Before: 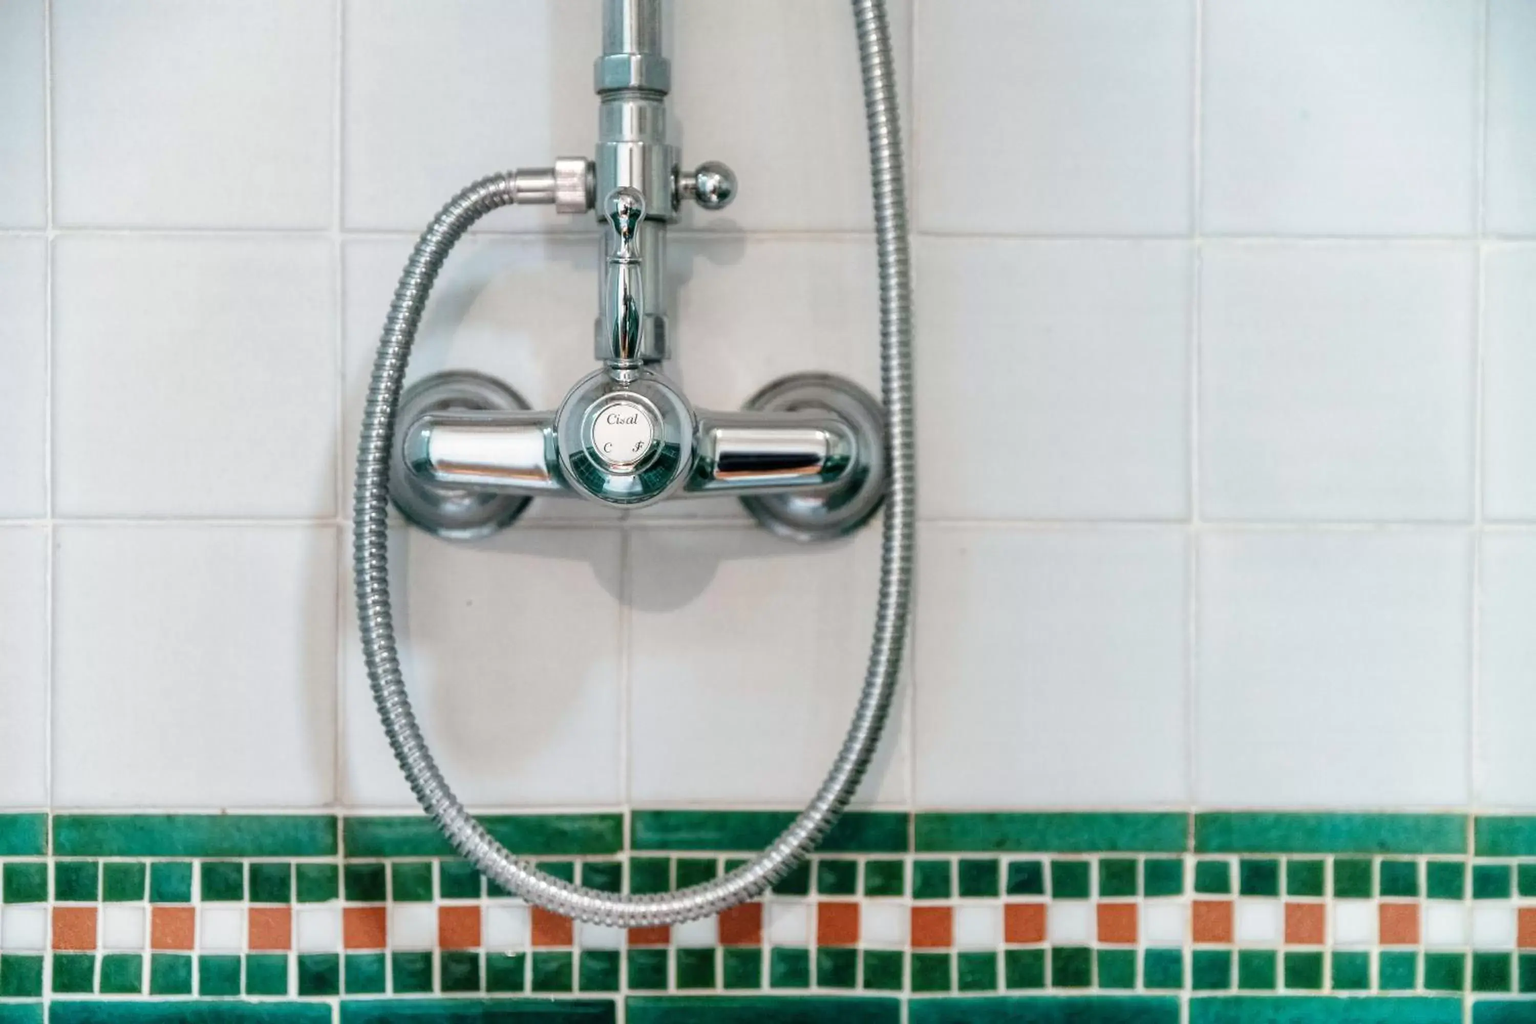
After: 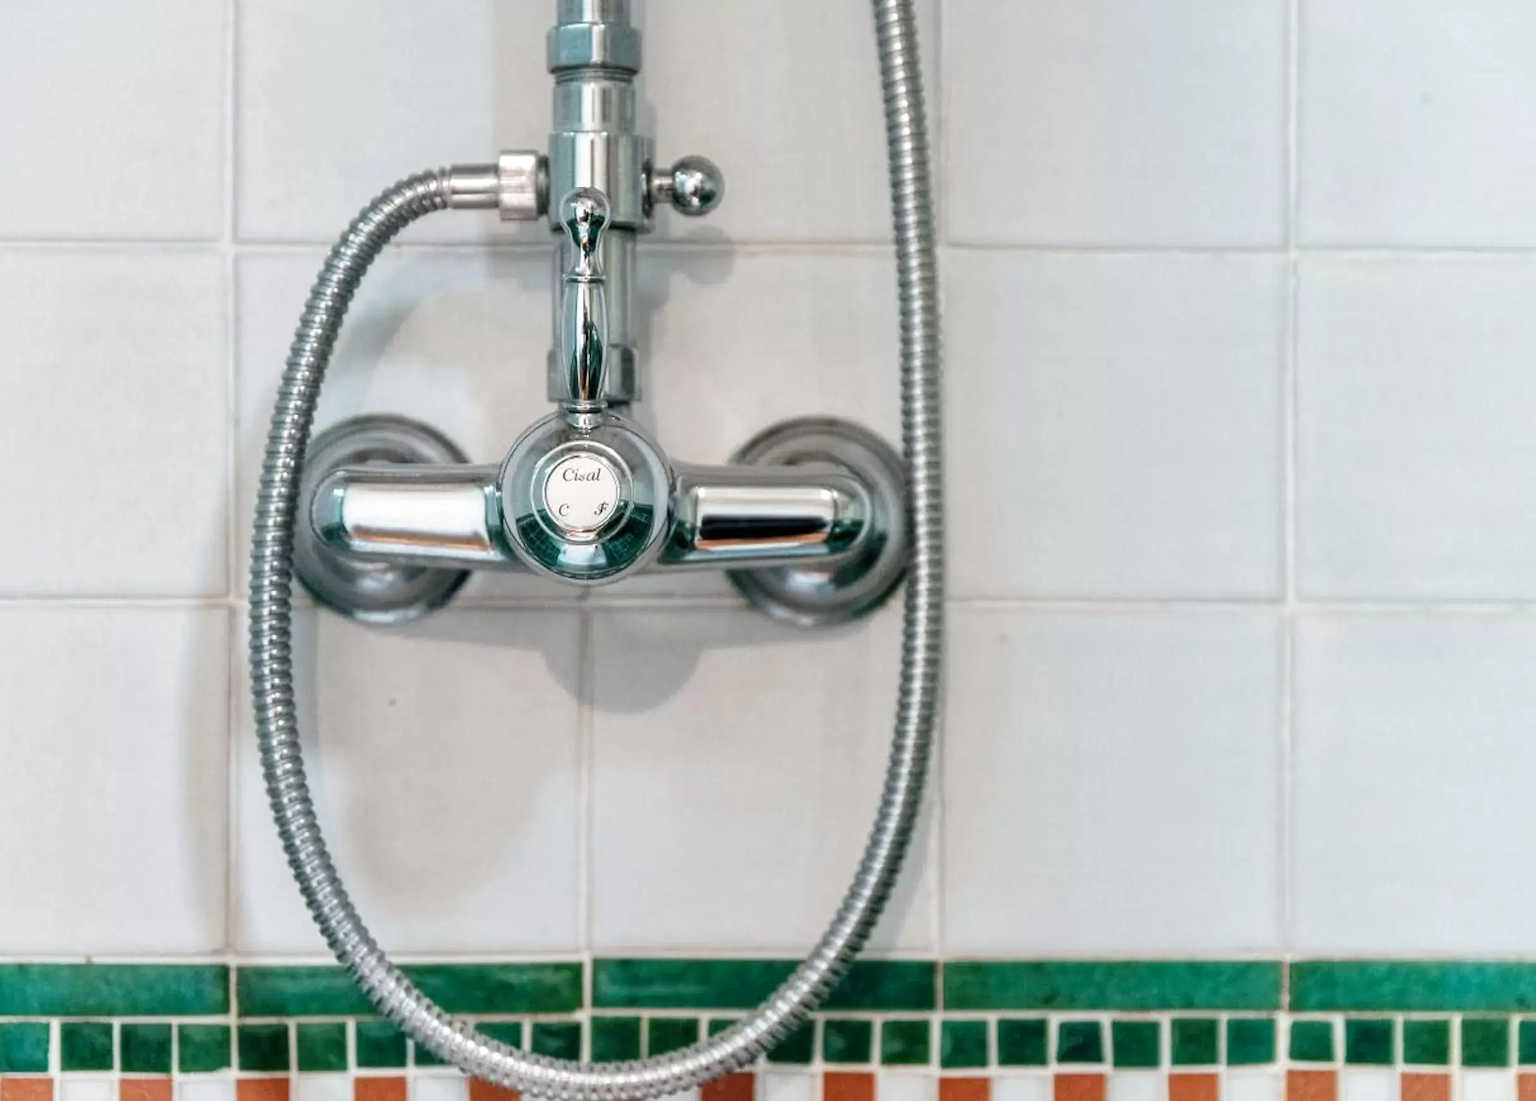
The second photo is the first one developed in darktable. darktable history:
crop: left 9.929%, top 3.475%, right 9.188%, bottom 9.529%
local contrast: mode bilateral grid, contrast 20, coarseness 50, detail 120%, midtone range 0.2
